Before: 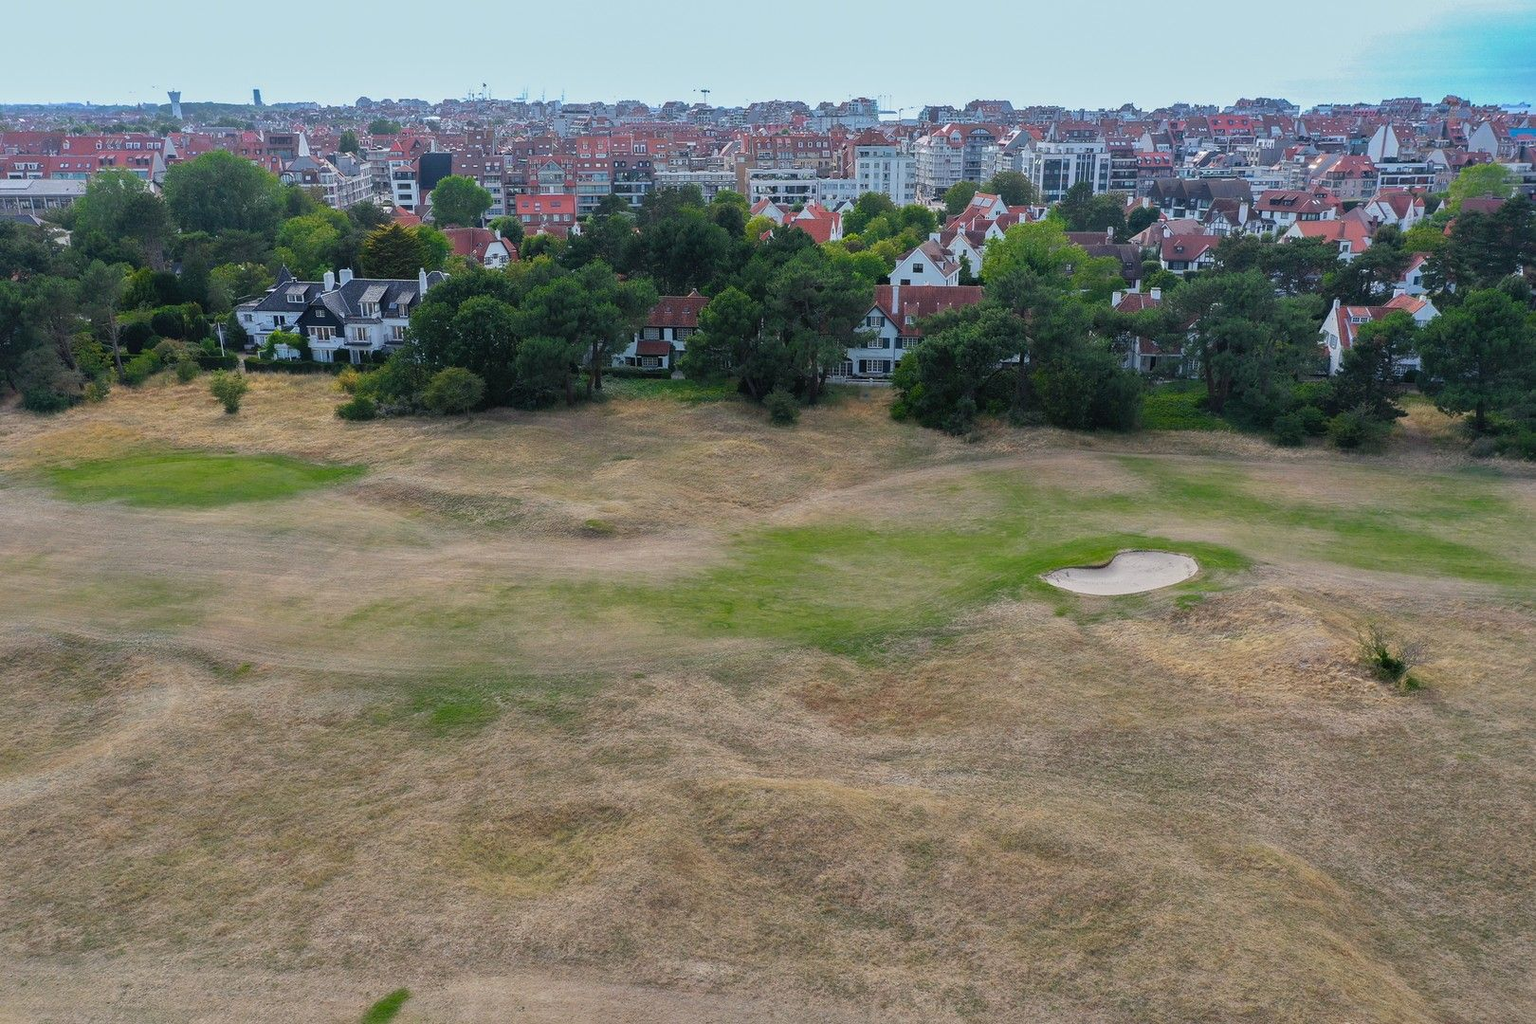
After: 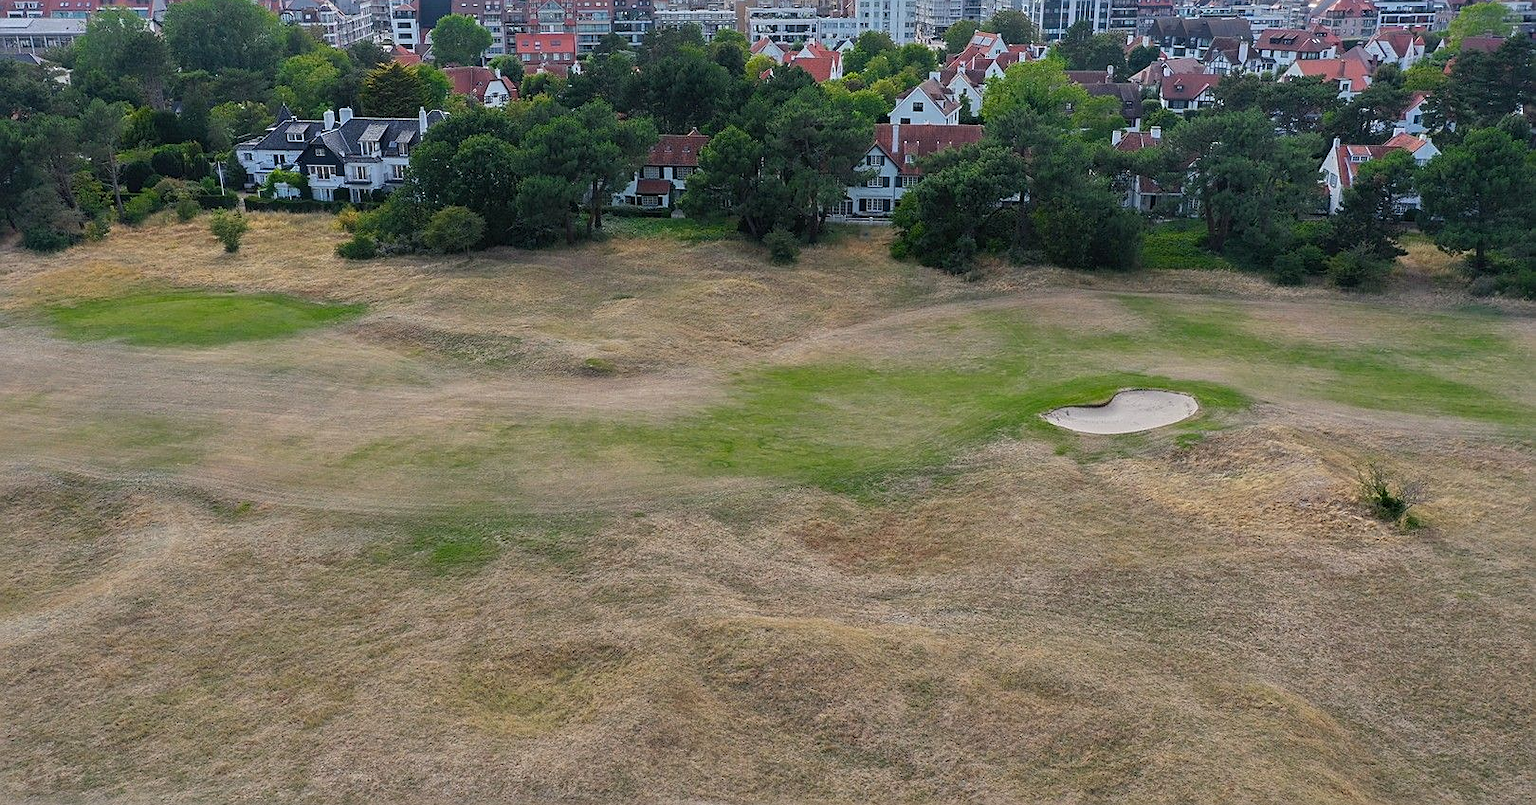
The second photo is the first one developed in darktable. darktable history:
sharpen: on, module defaults
crop and rotate: top 15.774%, bottom 5.506%
